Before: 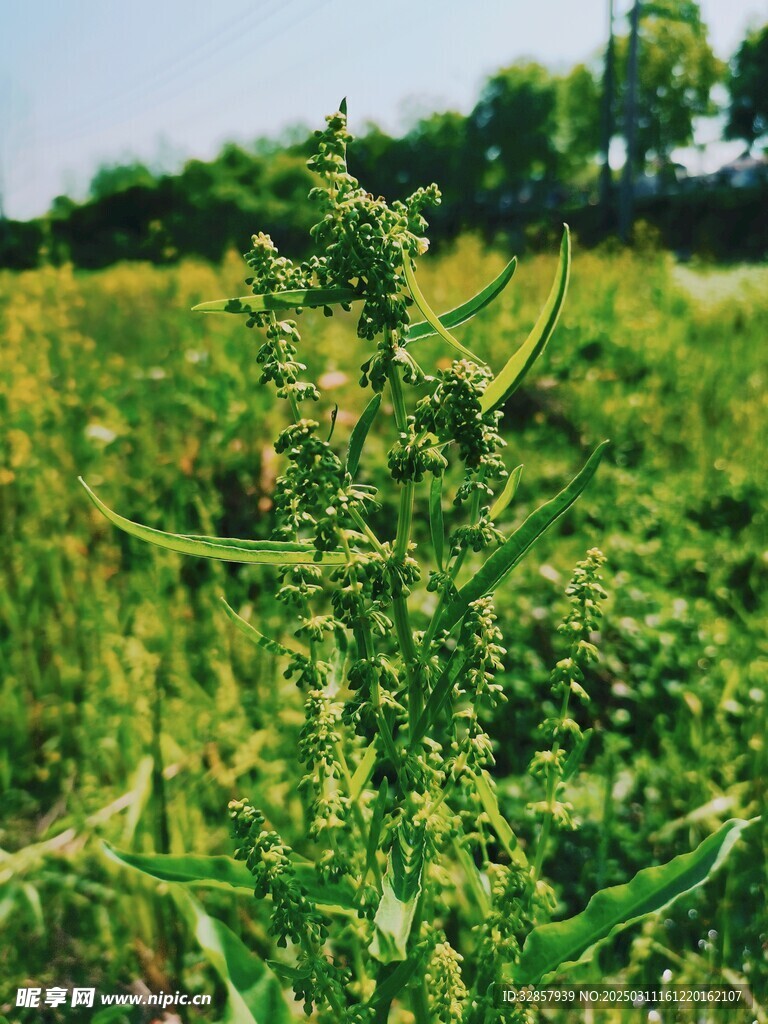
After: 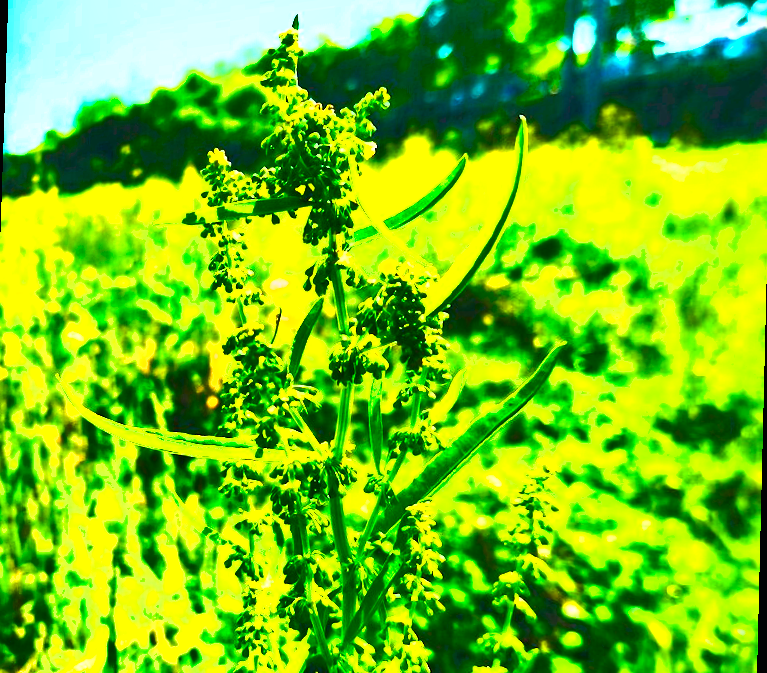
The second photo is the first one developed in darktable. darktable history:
rotate and perspective: rotation 1.69°, lens shift (vertical) -0.023, lens shift (horizontal) -0.291, crop left 0.025, crop right 0.988, crop top 0.092, crop bottom 0.842
crop: top 5.667%, bottom 17.637%
white balance: red 0.983, blue 1.036
color balance rgb: linear chroma grading › shadows -40%, linear chroma grading › highlights 40%, linear chroma grading › global chroma 45%, linear chroma grading › mid-tones -30%, perceptual saturation grading › global saturation 55%, perceptual saturation grading › highlights -50%, perceptual saturation grading › mid-tones 40%, perceptual saturation grading › shadows 30%, perceptual brilliance grading › global brilliance 20%, perceptual brilliance grading › shadows -40%, global vibrance 35%
exposure: black level correction 0, exposure 1.741 EV, compensate exposure bias true, compensate highlight preservation false
velvia: strength 15%
shadows and highlights: low approximation 0.01, soften with gaussian
